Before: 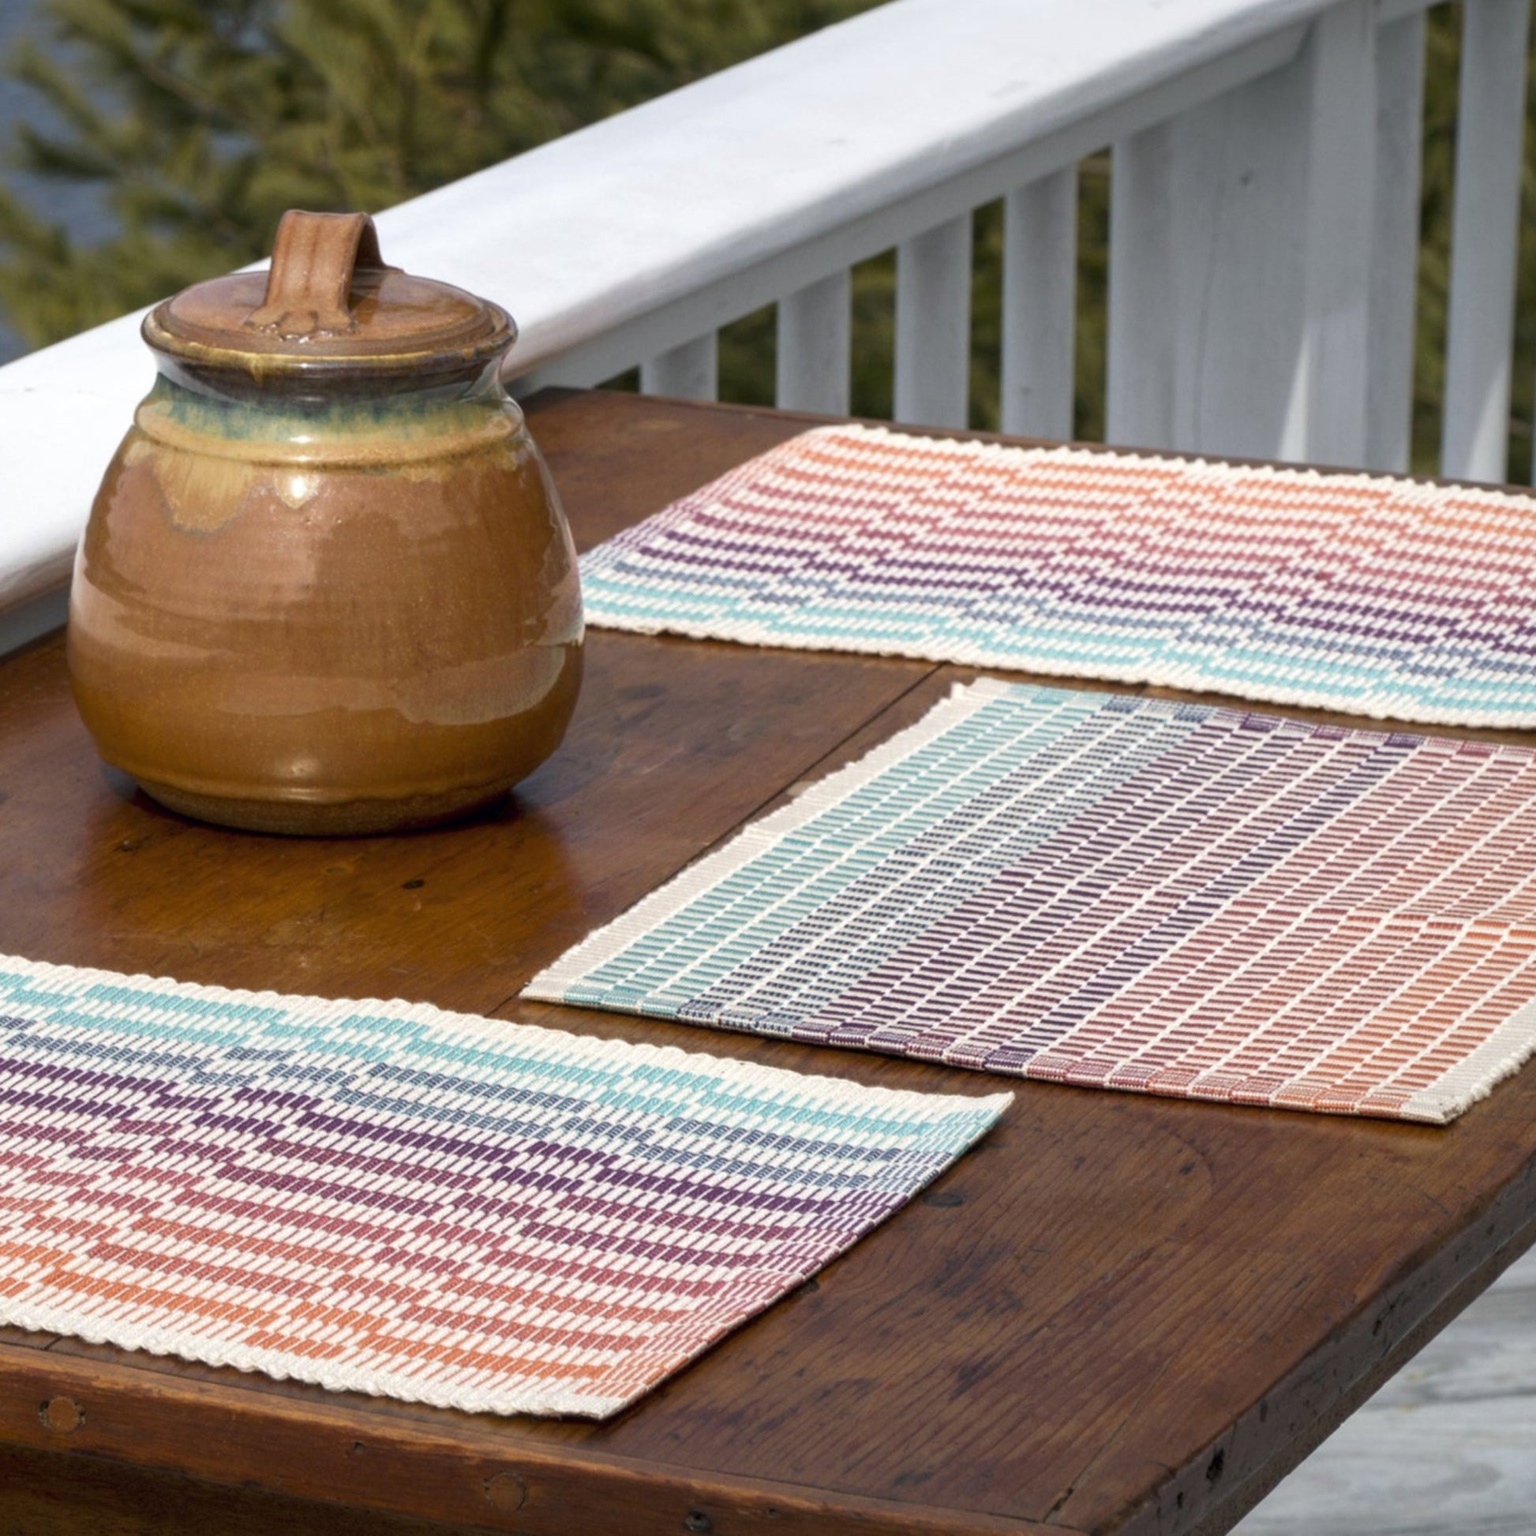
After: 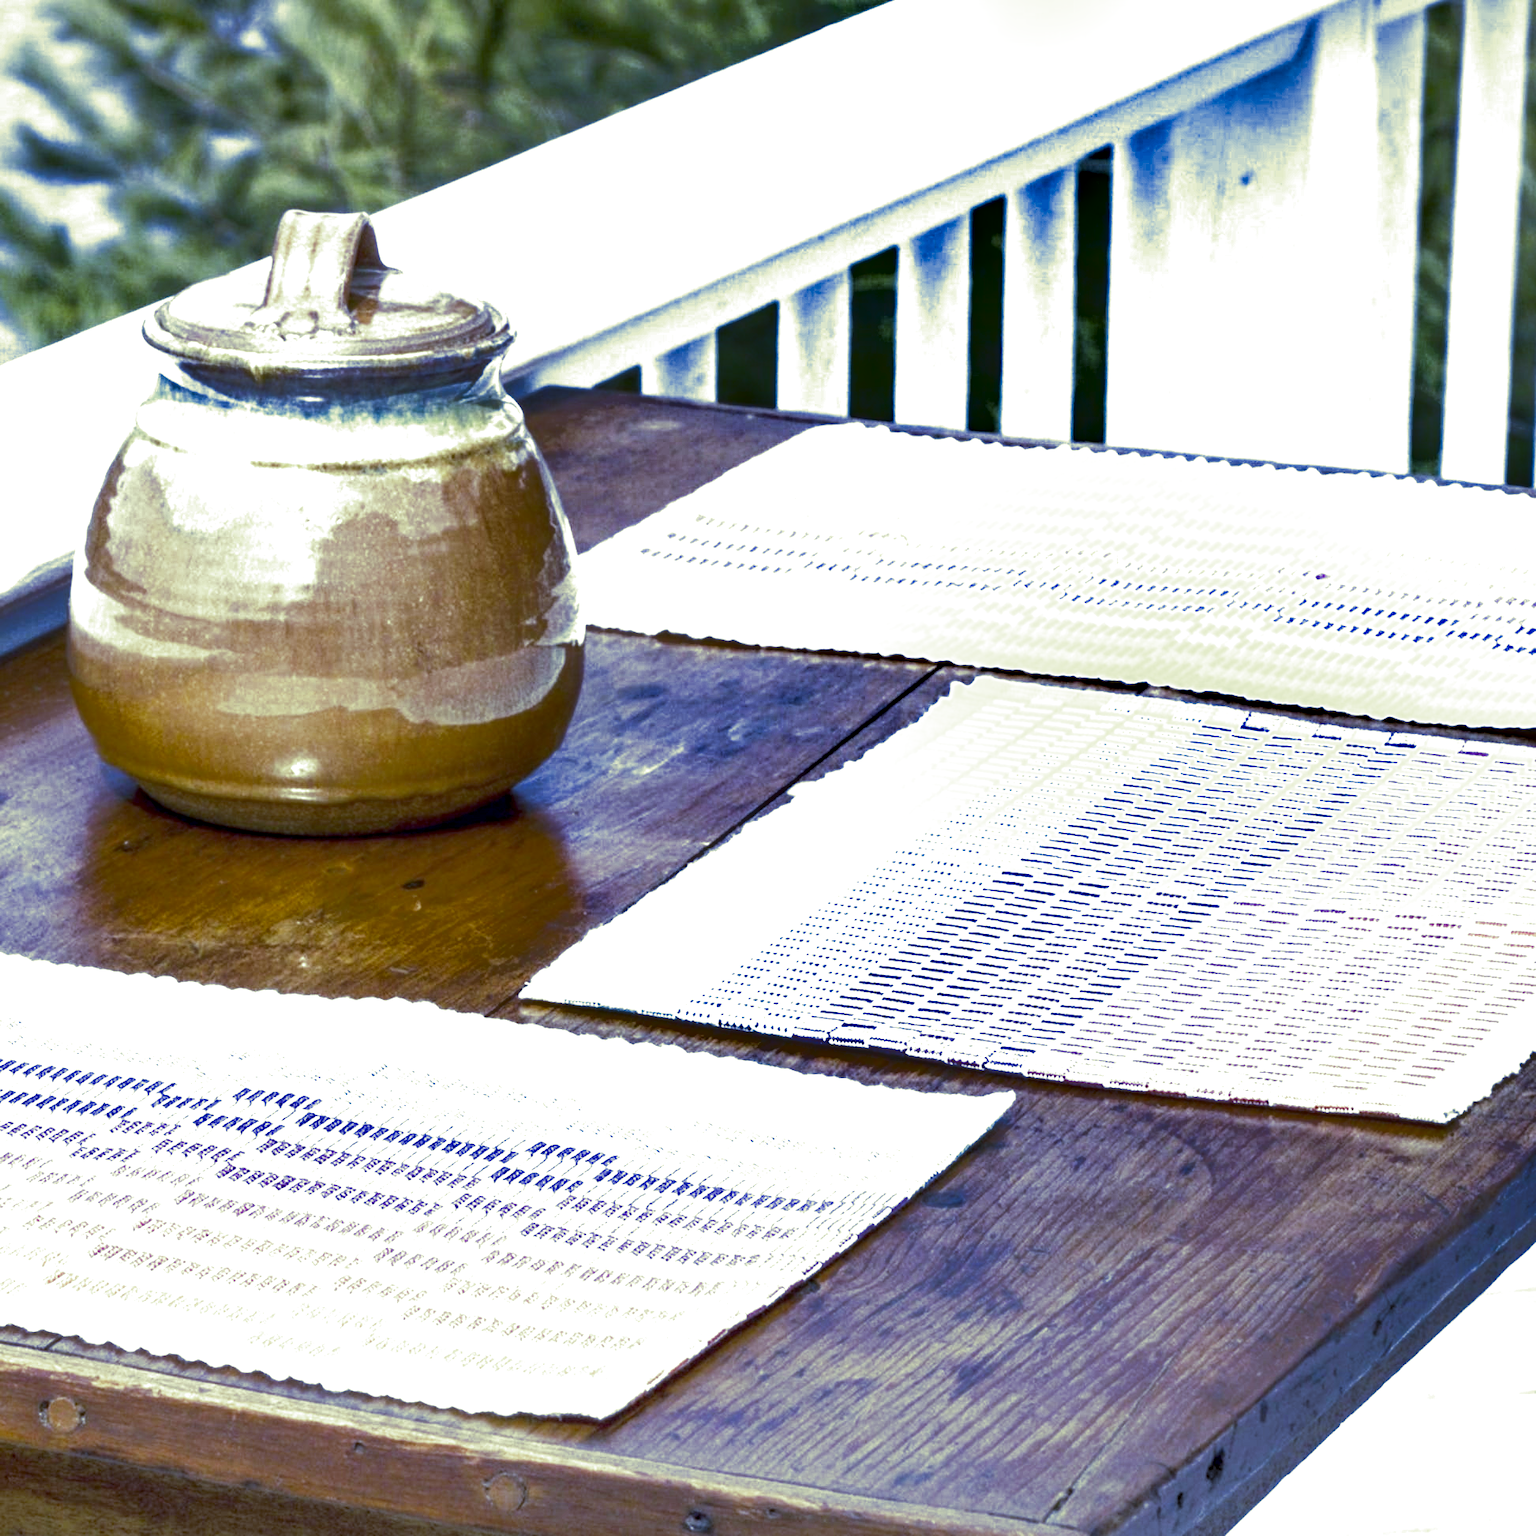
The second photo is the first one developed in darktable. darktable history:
white balance: red 0.766, blue 1.537
exposure: black level correction 0.001, exposure 1.822 EV, compensate exposure bias true, compensate highlight preservation false
local contrast: detail 130%
shadows and highlights: radius 264.75, soften with gaussian
split-toning: shadows › hue 290.82°, shadows › saturation 0.34, highlights › saturation 0.38, balance 0, compress 50%
